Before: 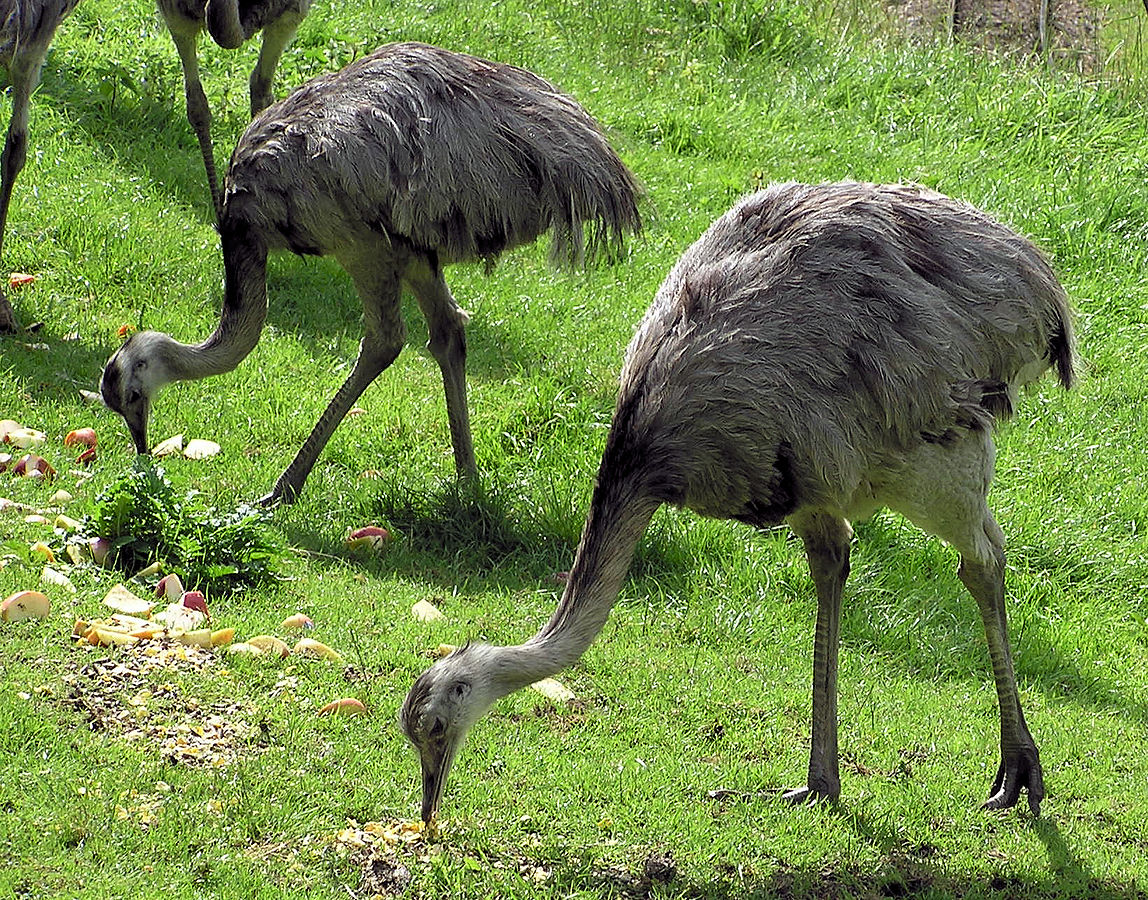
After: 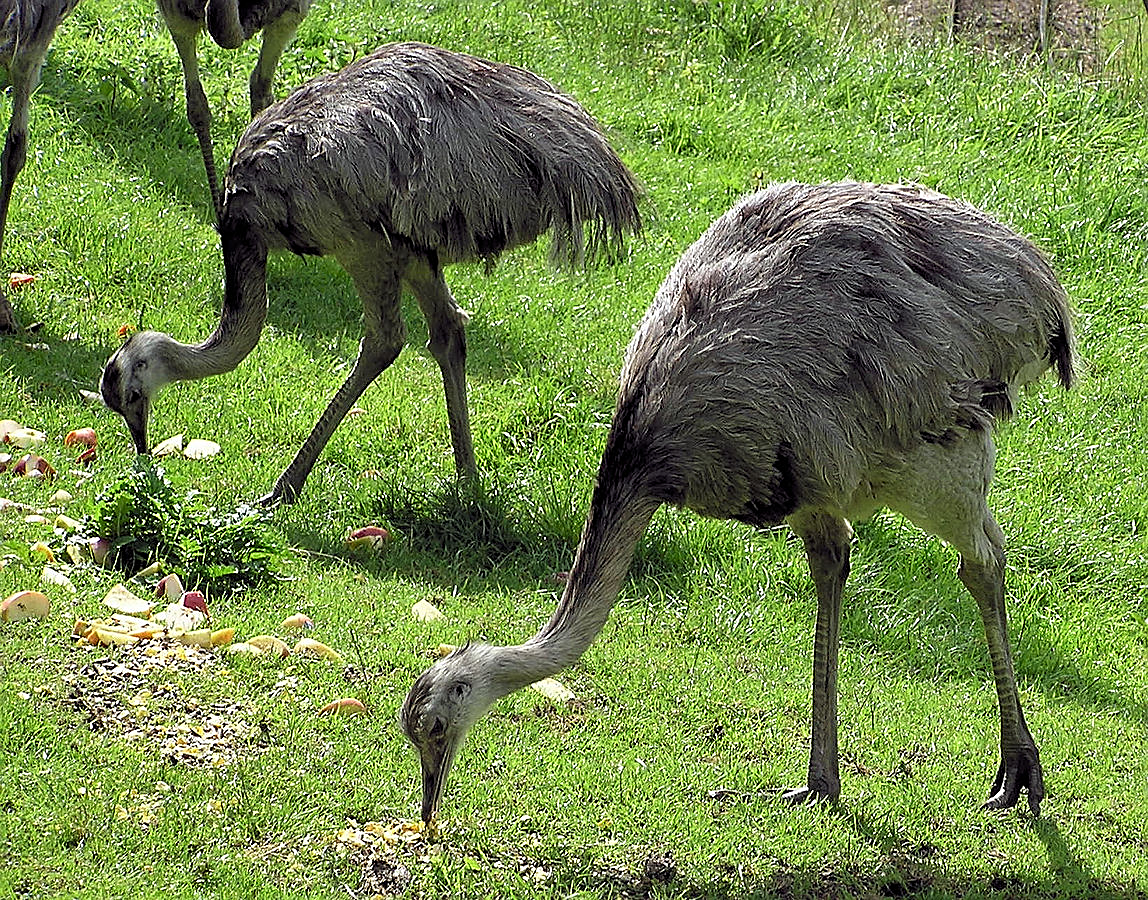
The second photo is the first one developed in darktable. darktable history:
shadows and highlights: shadows 21.01, highlights -37.25, soften with gaussian
sharpen: on, module defaults
